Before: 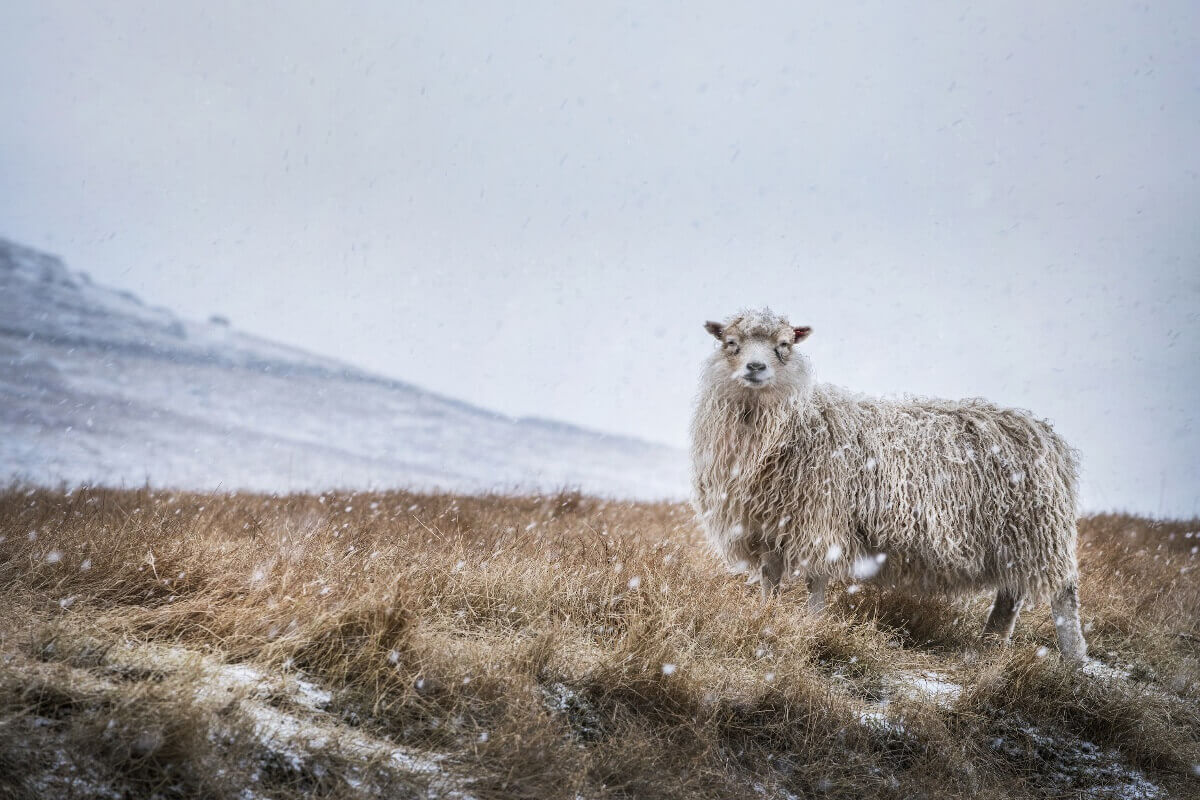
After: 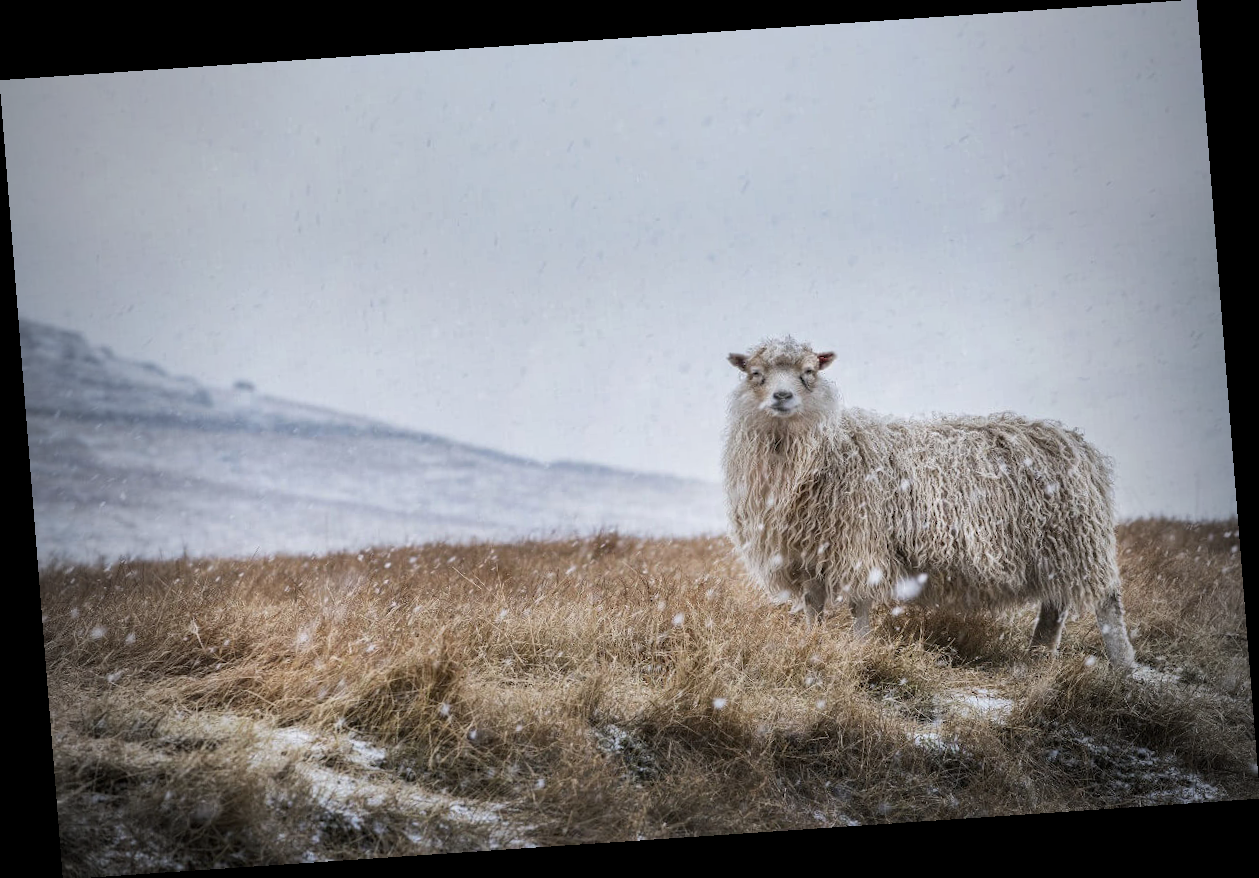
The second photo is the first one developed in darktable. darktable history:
shadows and highlights: shadows -20, white point adjustment -2, highlights -35
rotate and perspective: rotation -4.2°, shear 0.006, automatic cropping off
vignetting: fall-off start 97%, fall-off radius 100%, width/height ratio 0.609, unbound false
